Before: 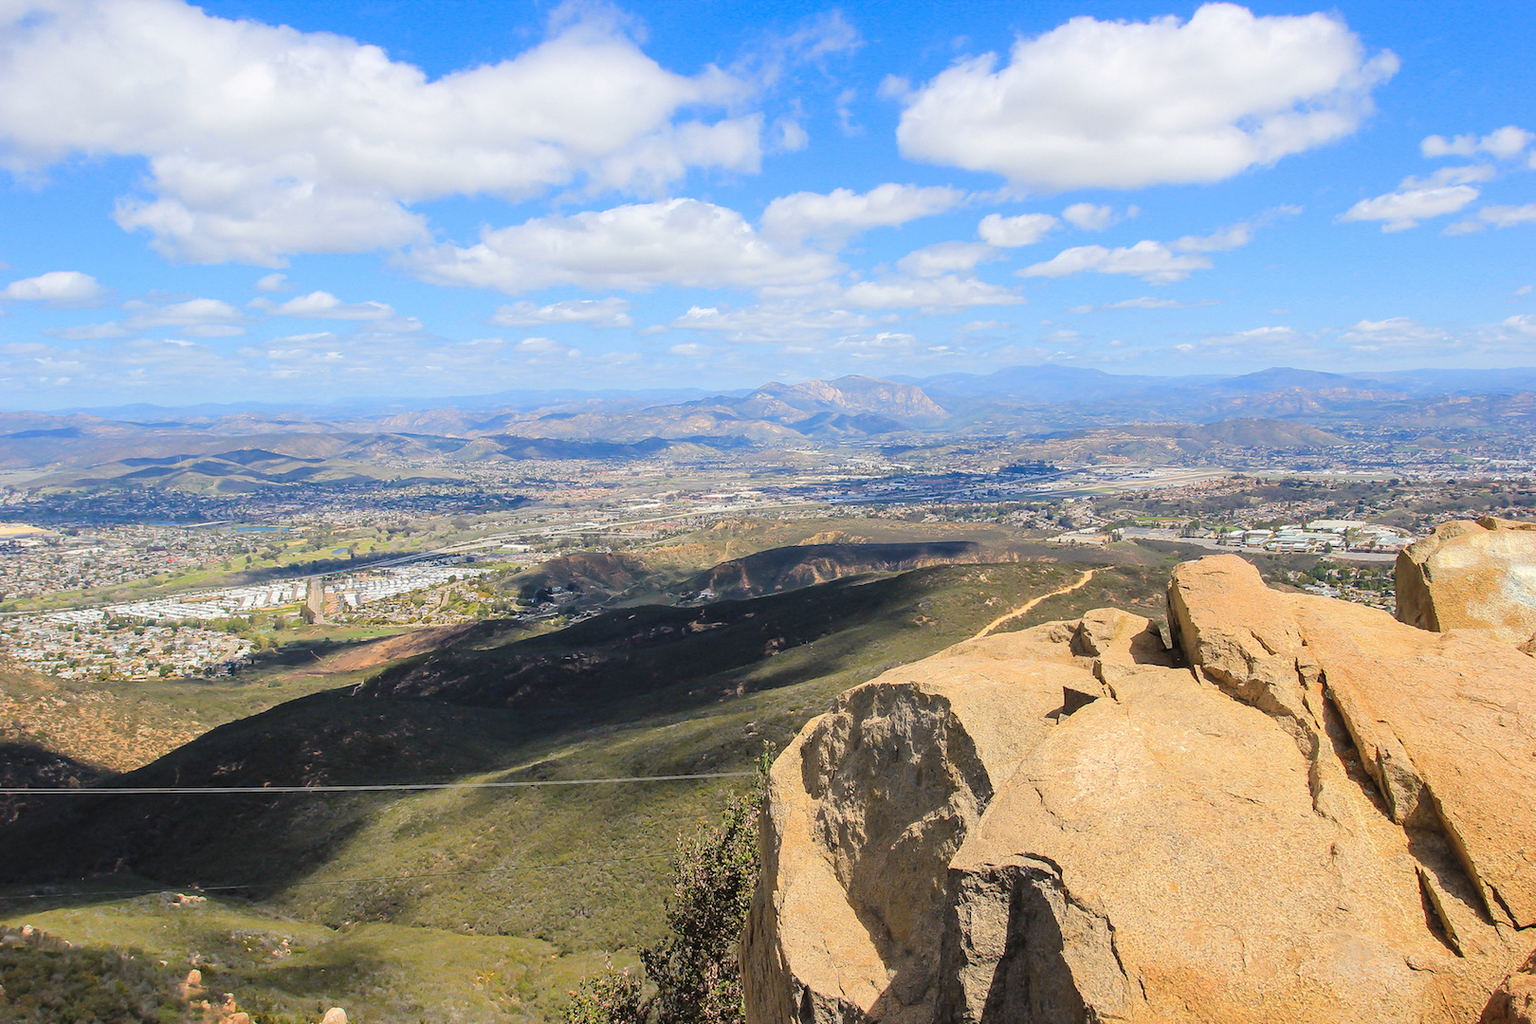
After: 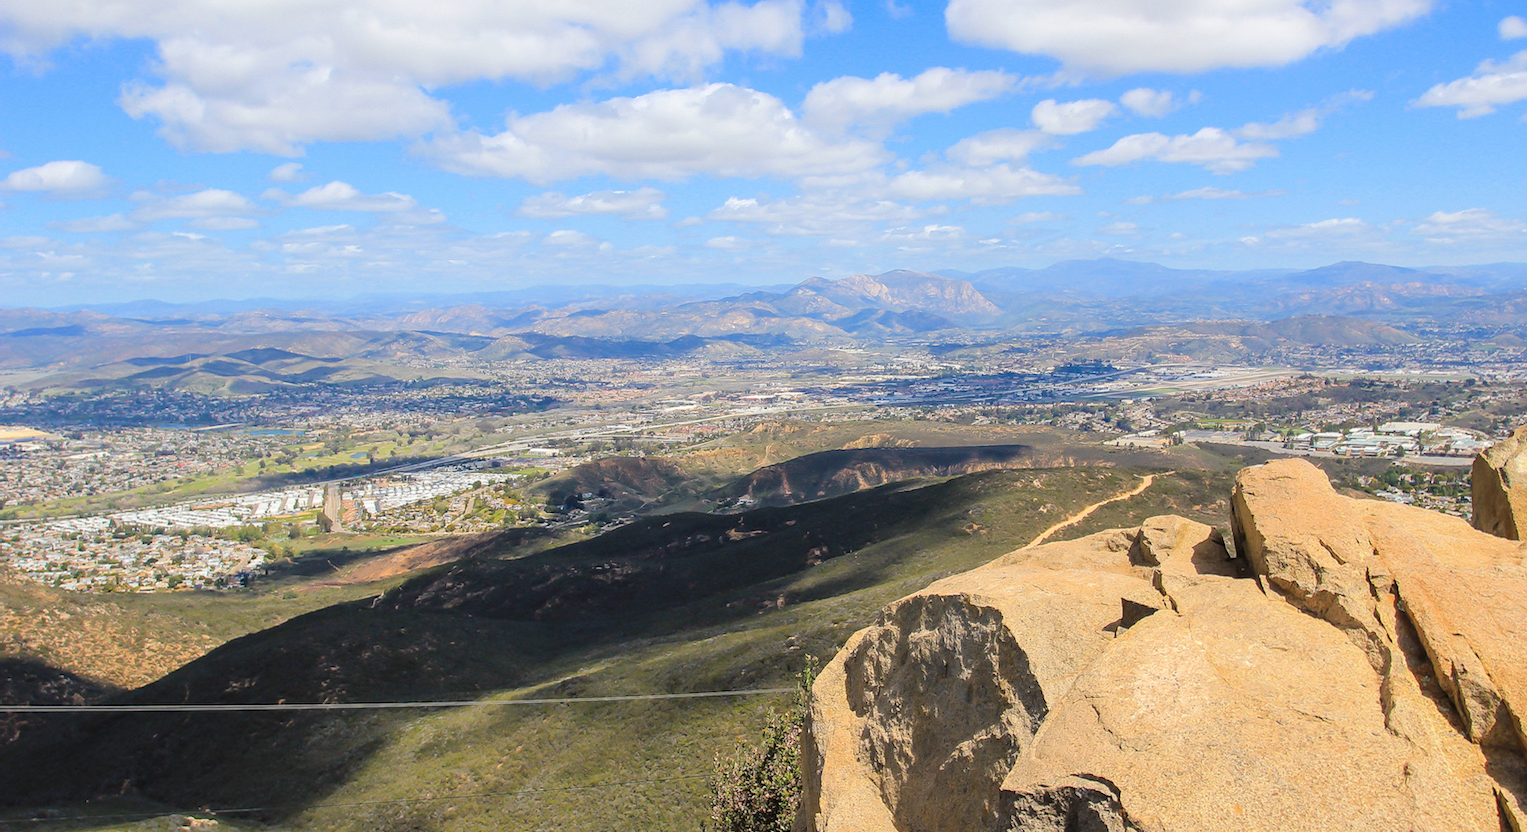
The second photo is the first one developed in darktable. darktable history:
tone equalizer: on, module defaults
crop and rotate: angle 0.03°, top 11.643%, right 5.651%, bottom 11.189%
